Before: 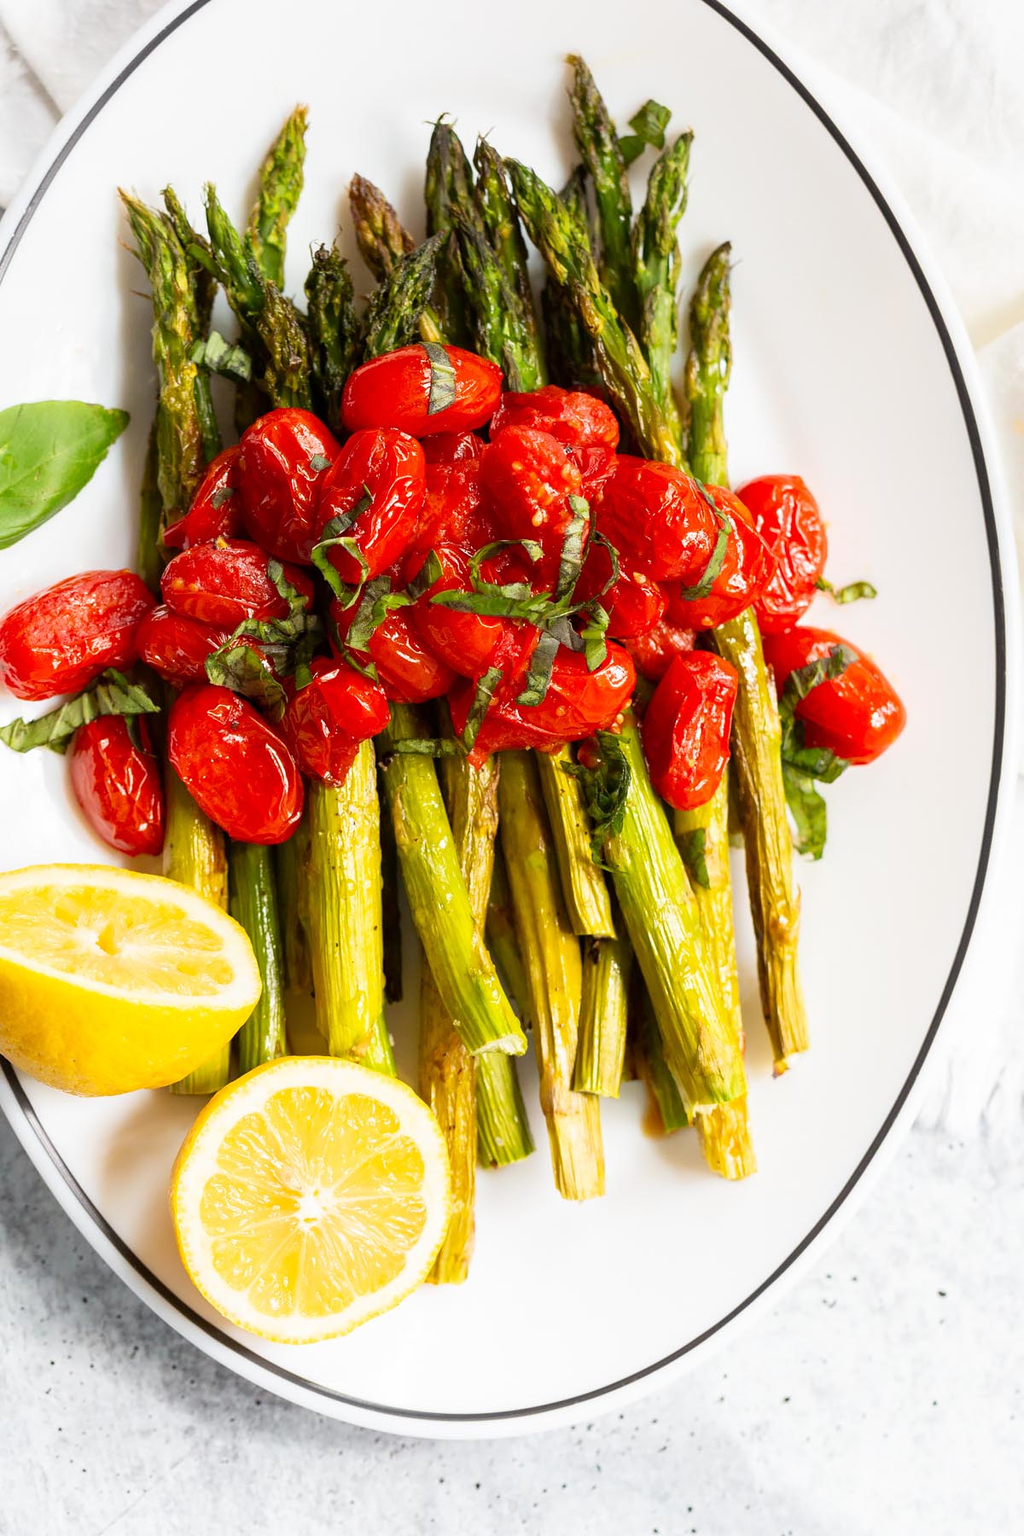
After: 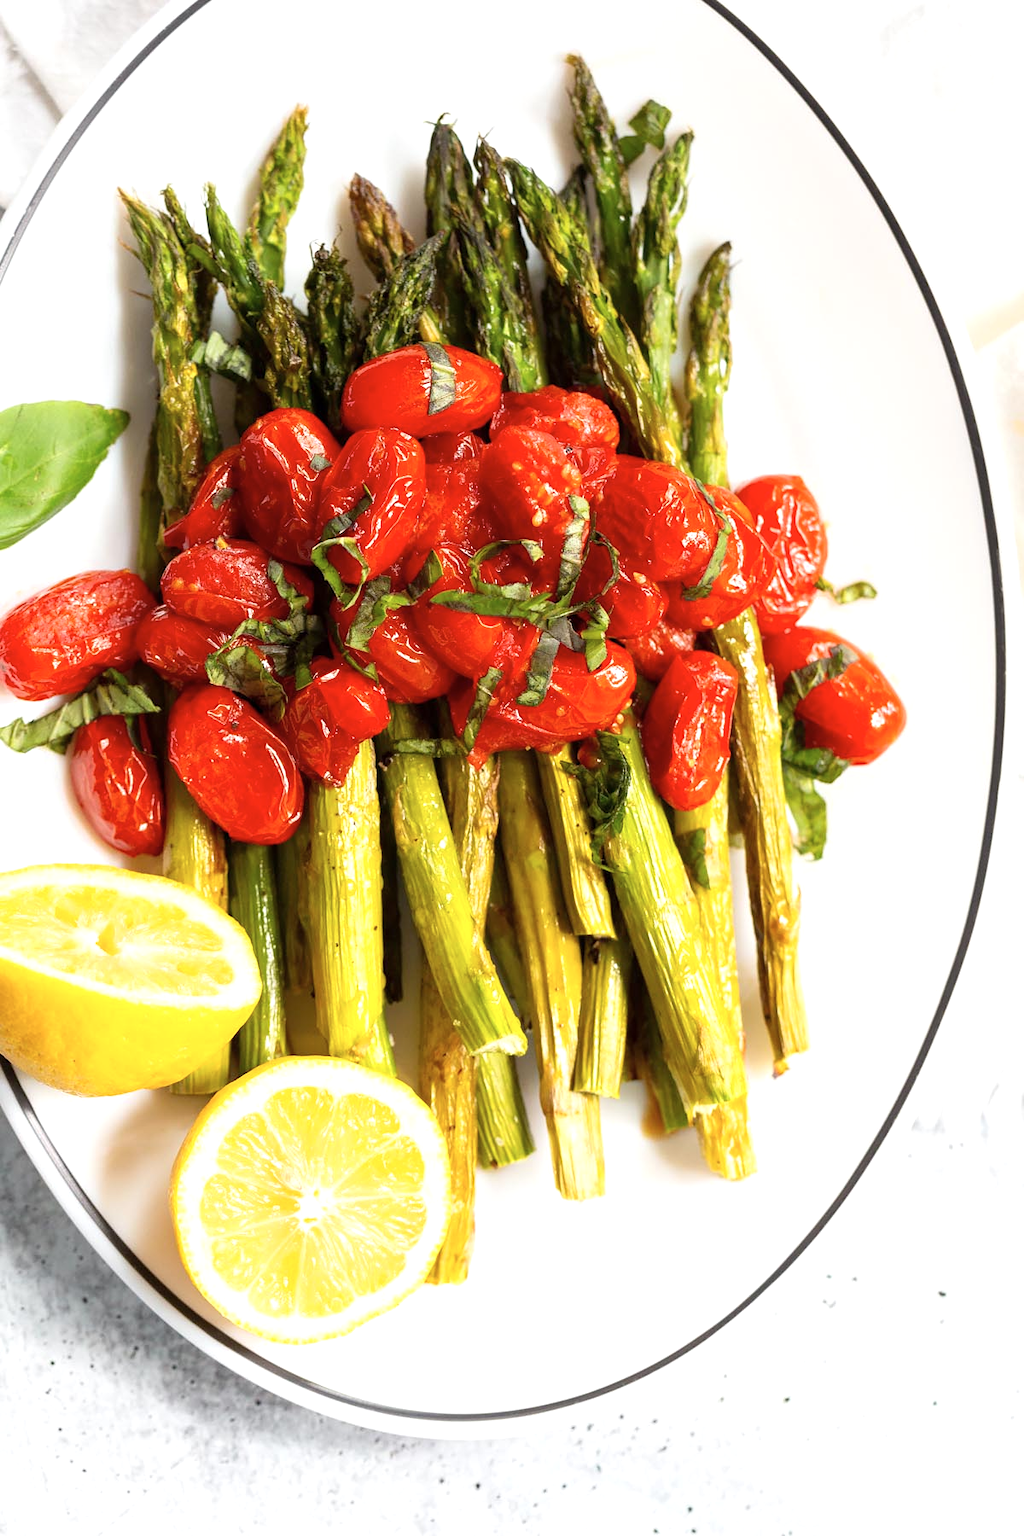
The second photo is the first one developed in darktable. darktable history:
contrast brightness saturation: saturation -0.095
exposure: exposure 0.299 EV, compensate highlight preservation false
